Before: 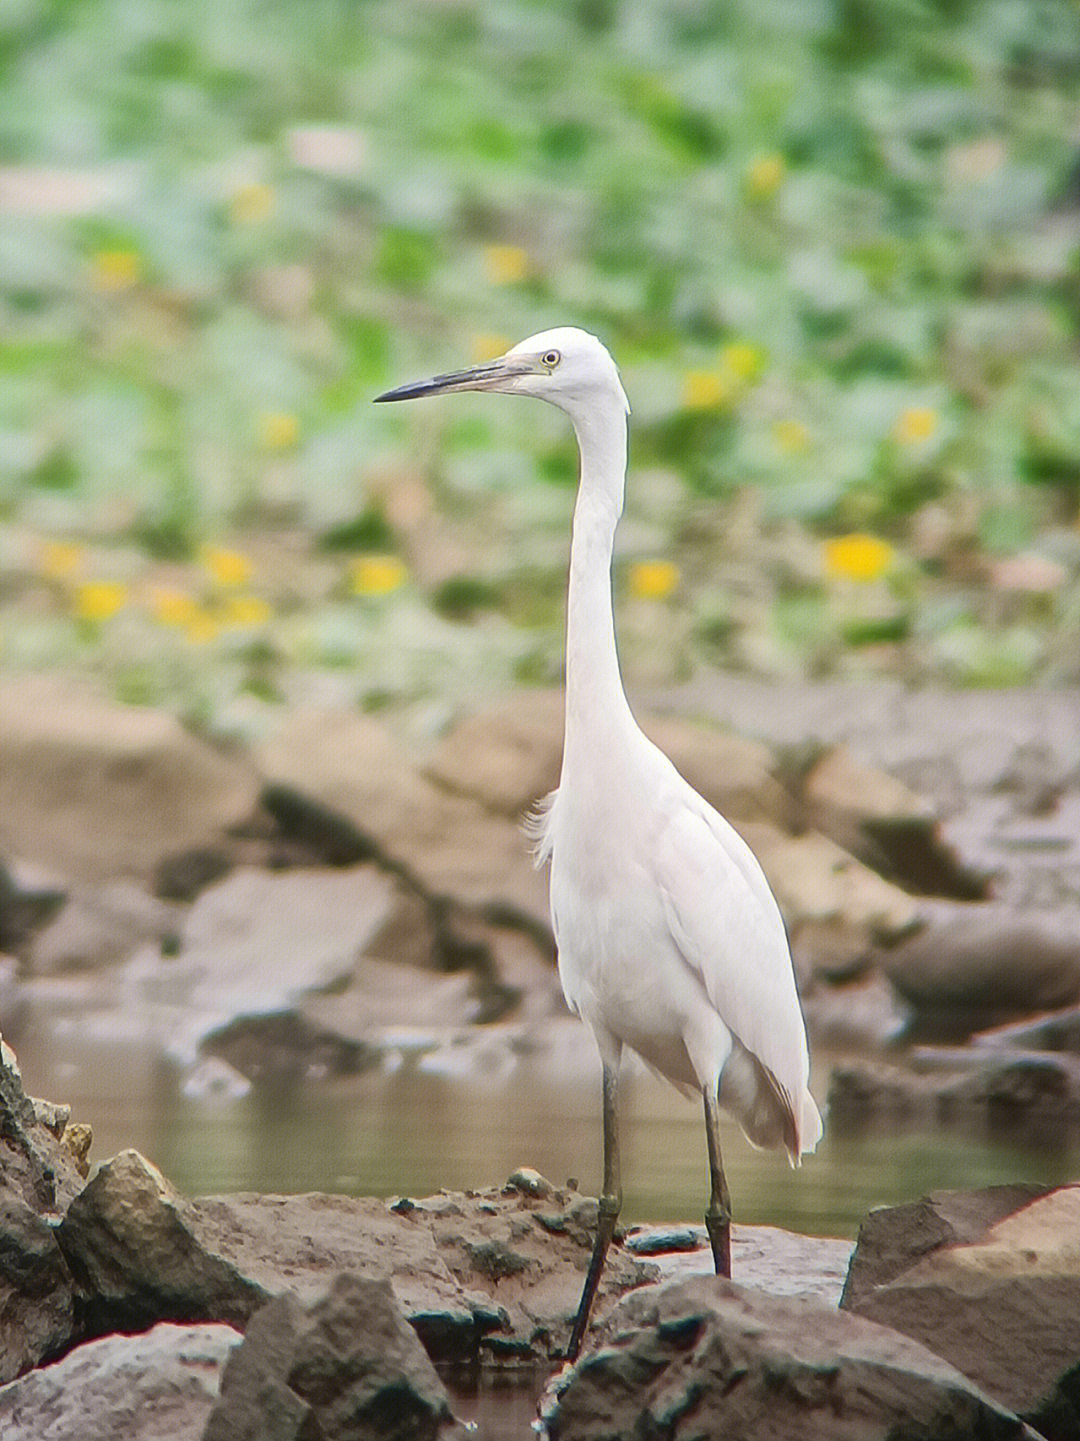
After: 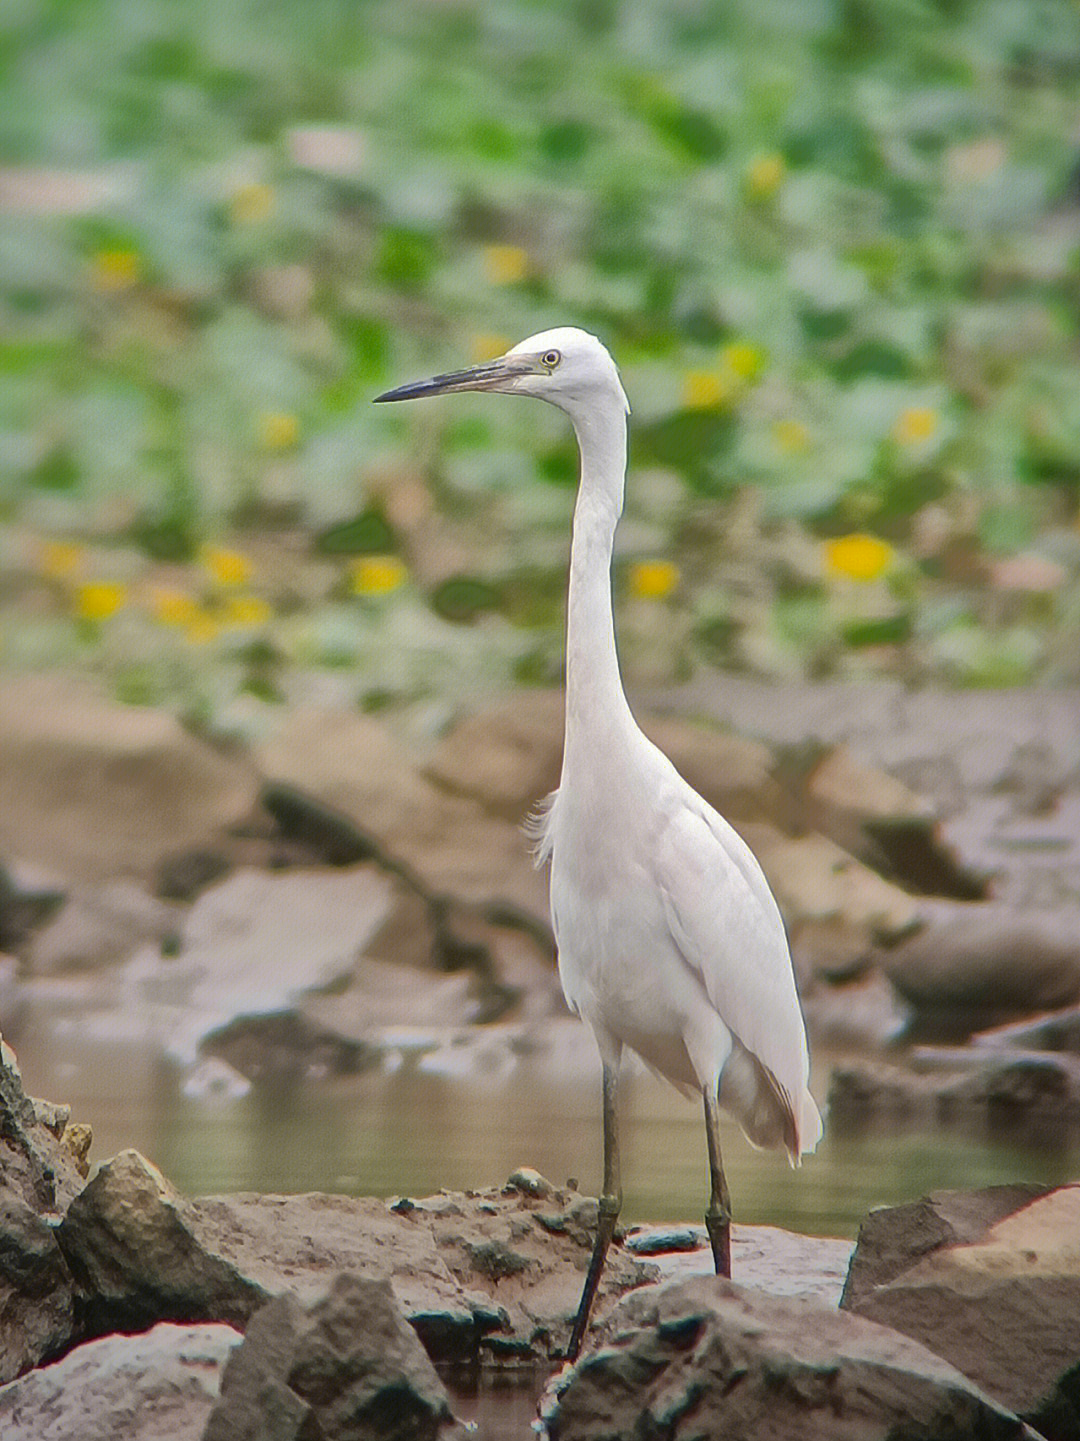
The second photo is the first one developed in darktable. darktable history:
shadows and highlights: shadows -19.95, highlights -73.23
